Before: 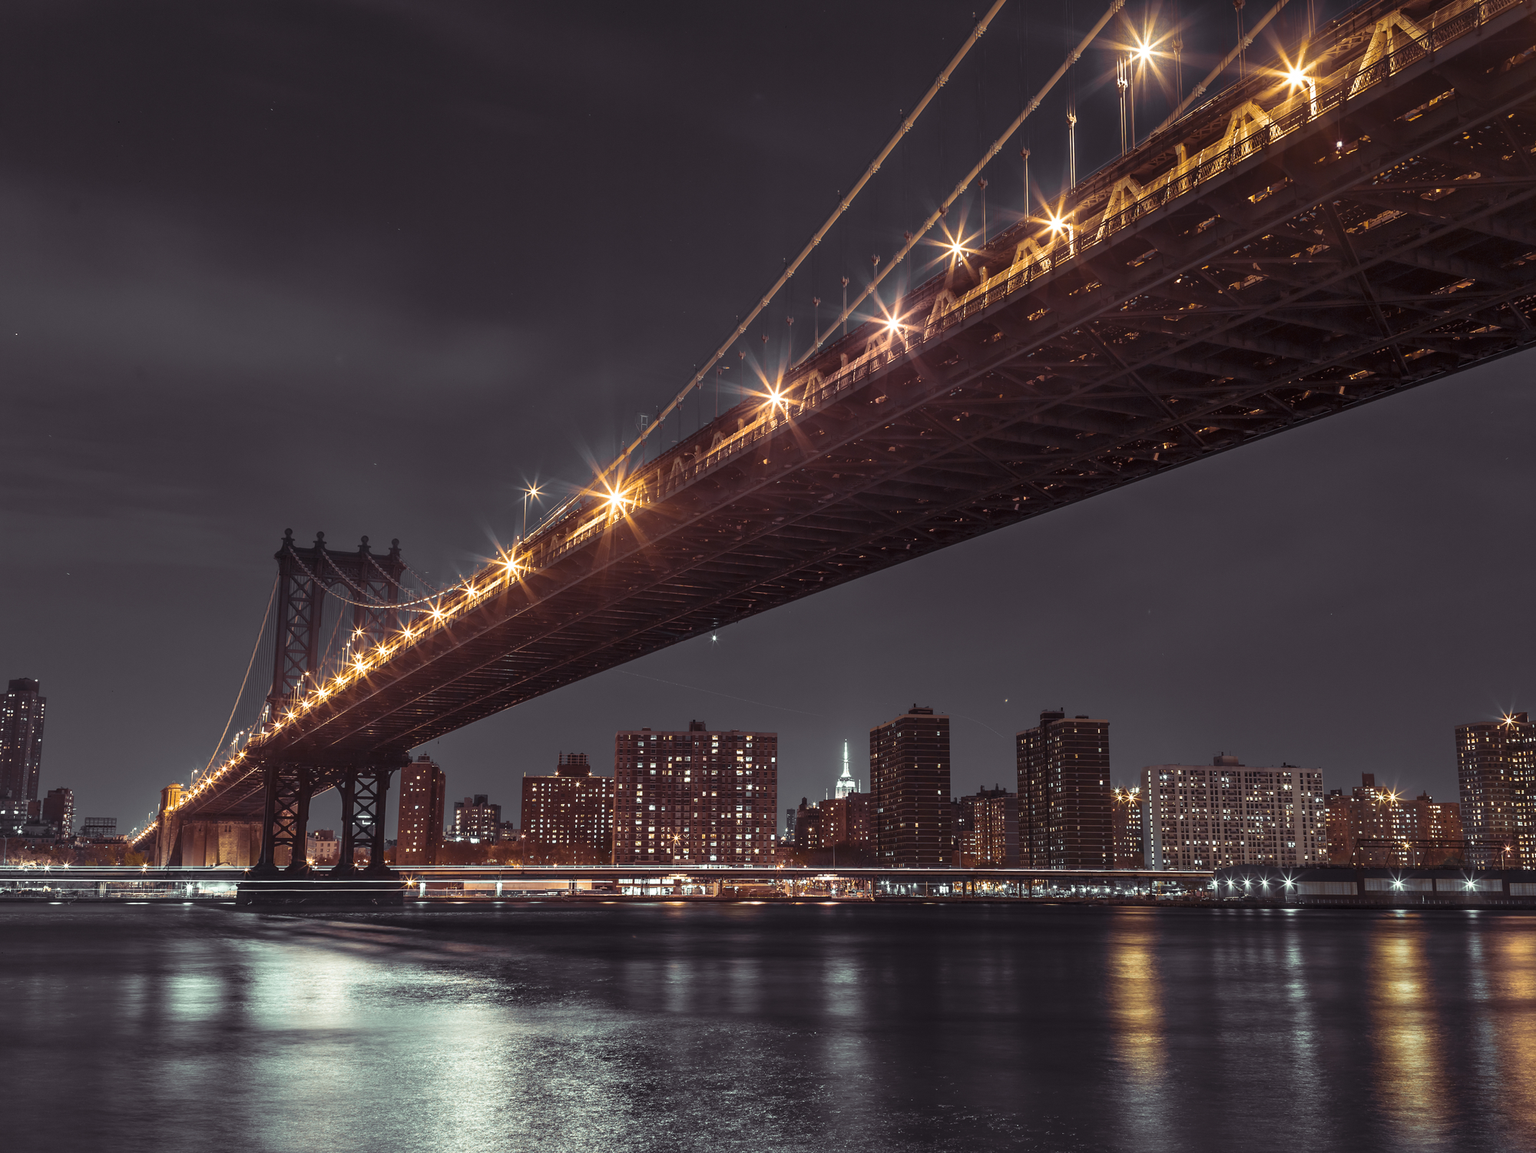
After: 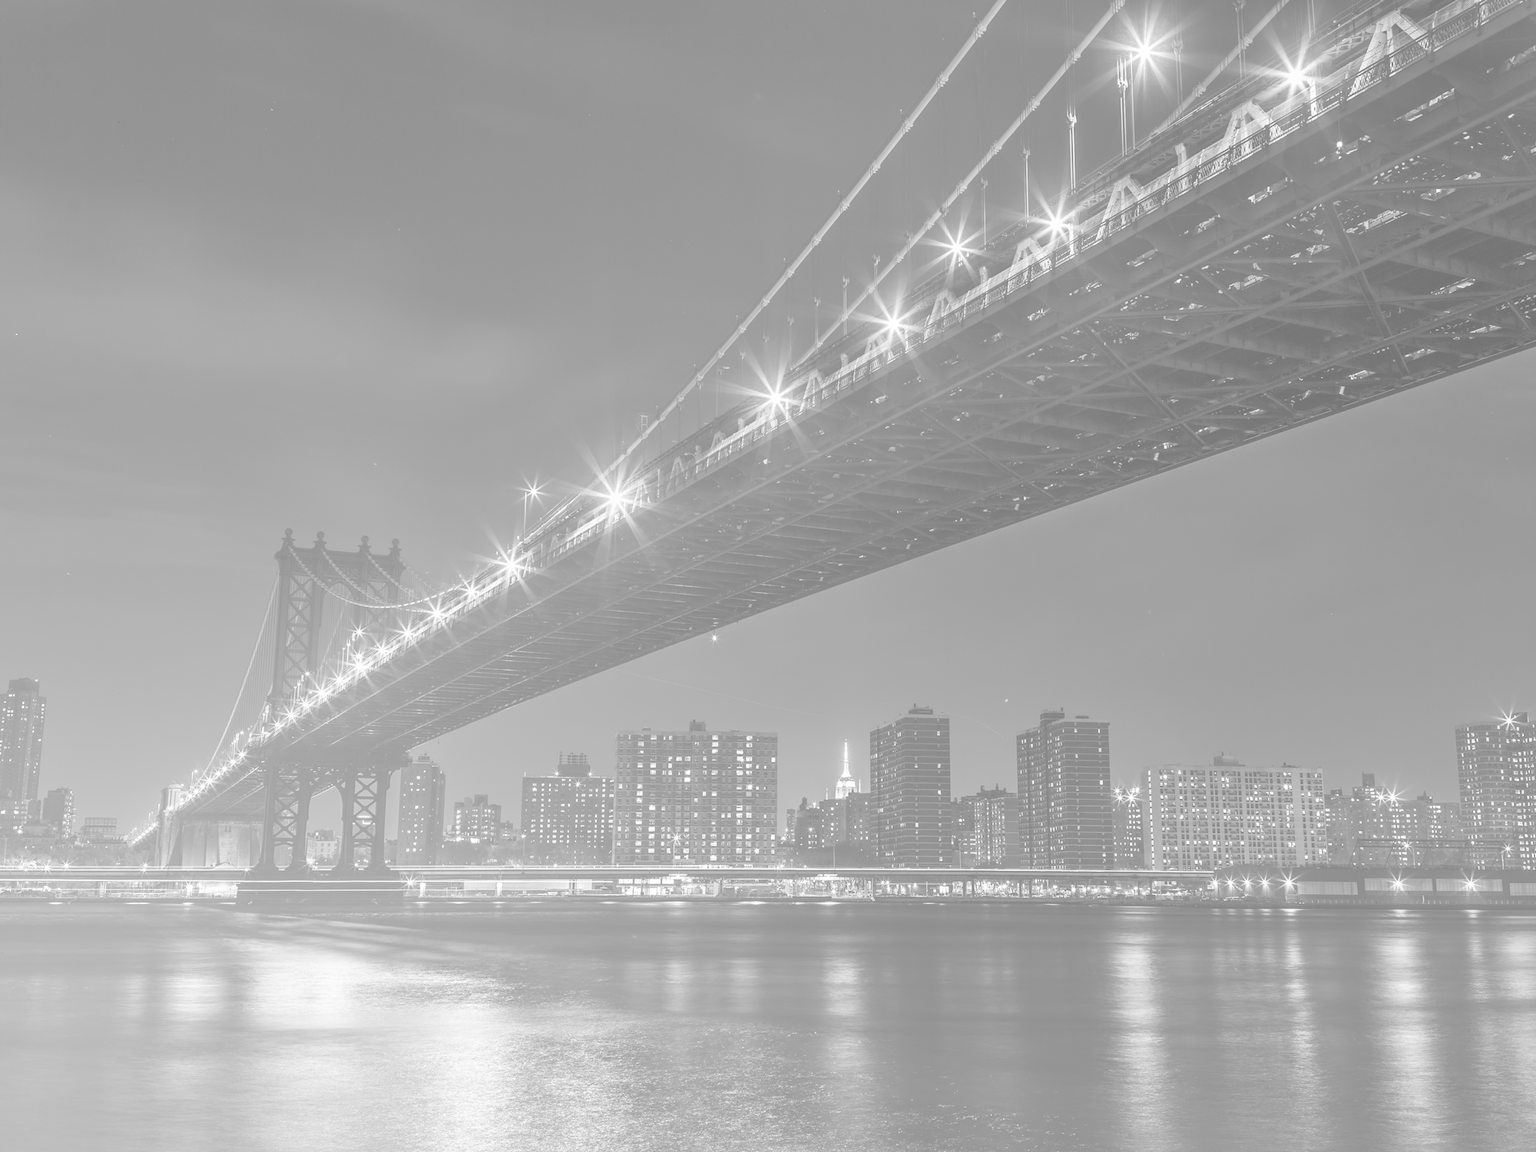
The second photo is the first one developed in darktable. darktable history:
bloom: size 85%, threshold 5%, strength 85%
shadows and highlights: low approximation 0.01, soften with gaussian
monochrome: on, module defaults
